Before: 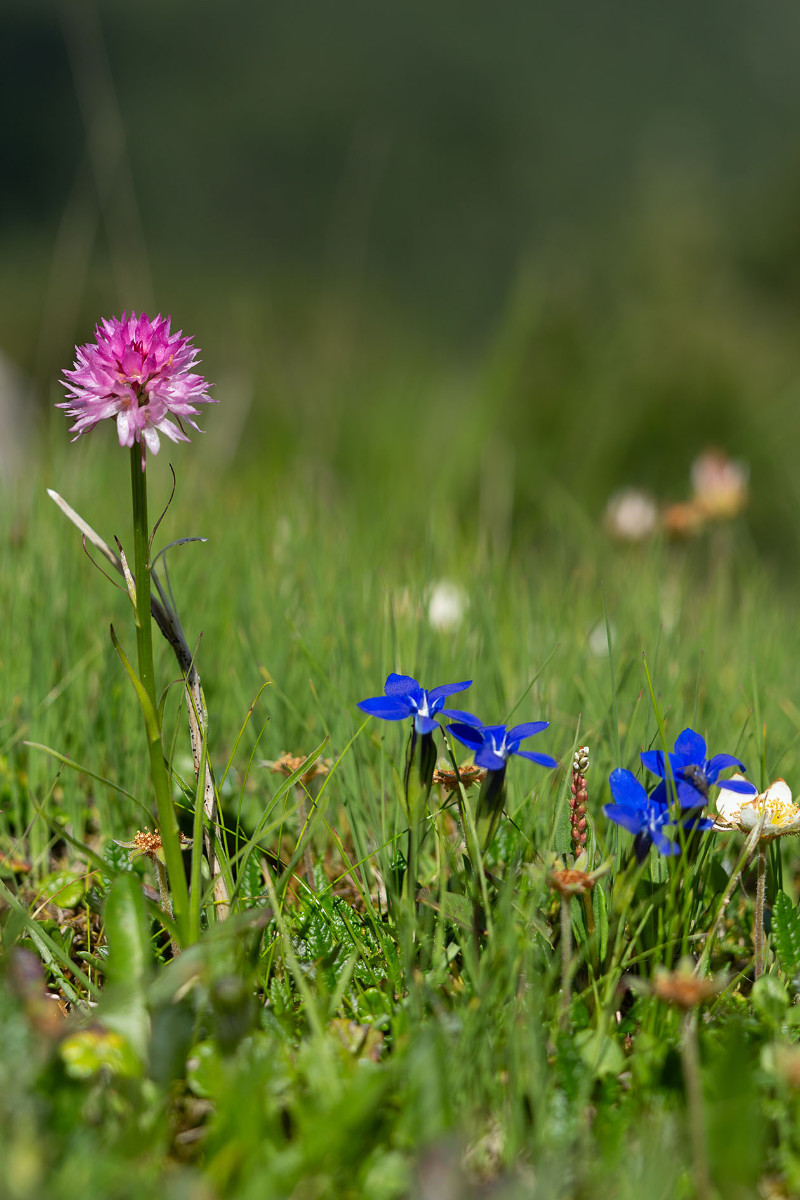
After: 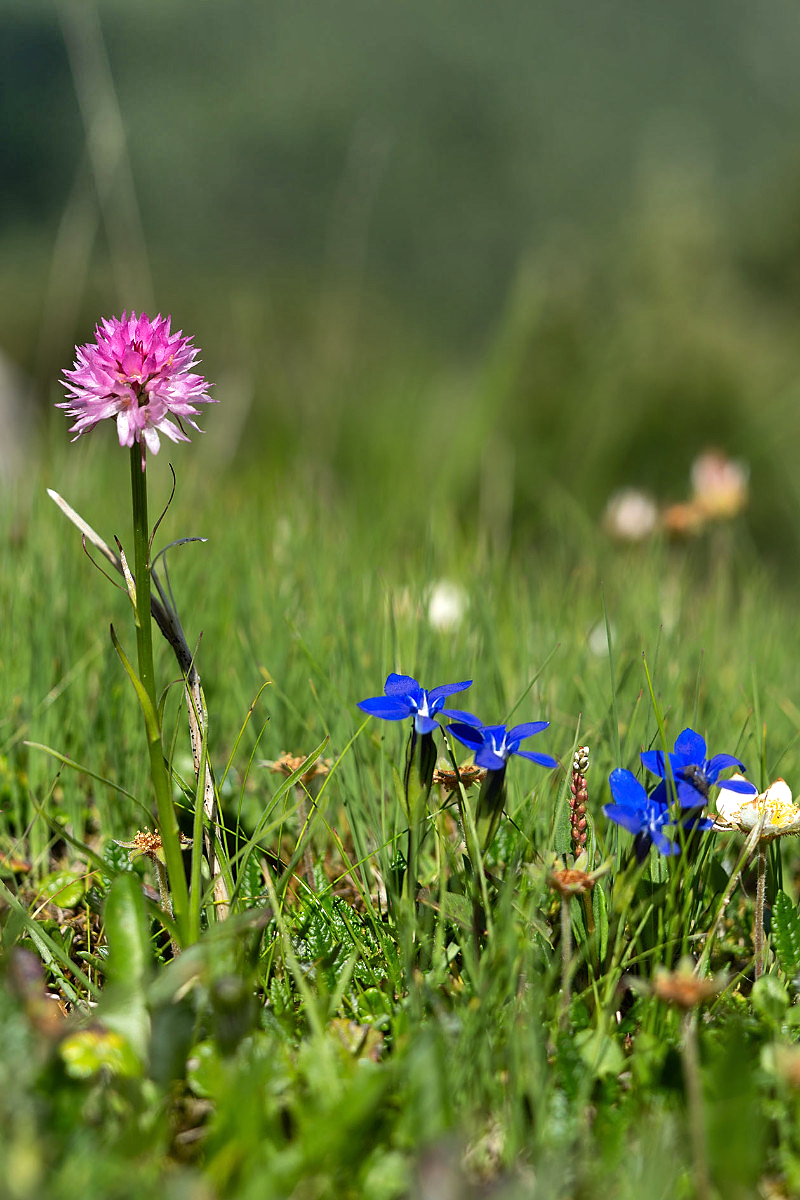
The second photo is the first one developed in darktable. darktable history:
shadows and highlights: shadows 75, highlights -60.85, soften with gaussian
tone equalizer: -8 EV -0.417 EV, -7 EV -0.389 EV, -6 EV -0.333 EV, -5 EV -0.222 EV, -3 EV 0.222 EV, -2 EV 0.333 EV, -1 EV 0.389 EV, +0 EV 0.417 EV, edges refinement/feathering 500, mask exposure compensation -1.57 EV, preserve details no
sharpen: radius 1, threshold 1
